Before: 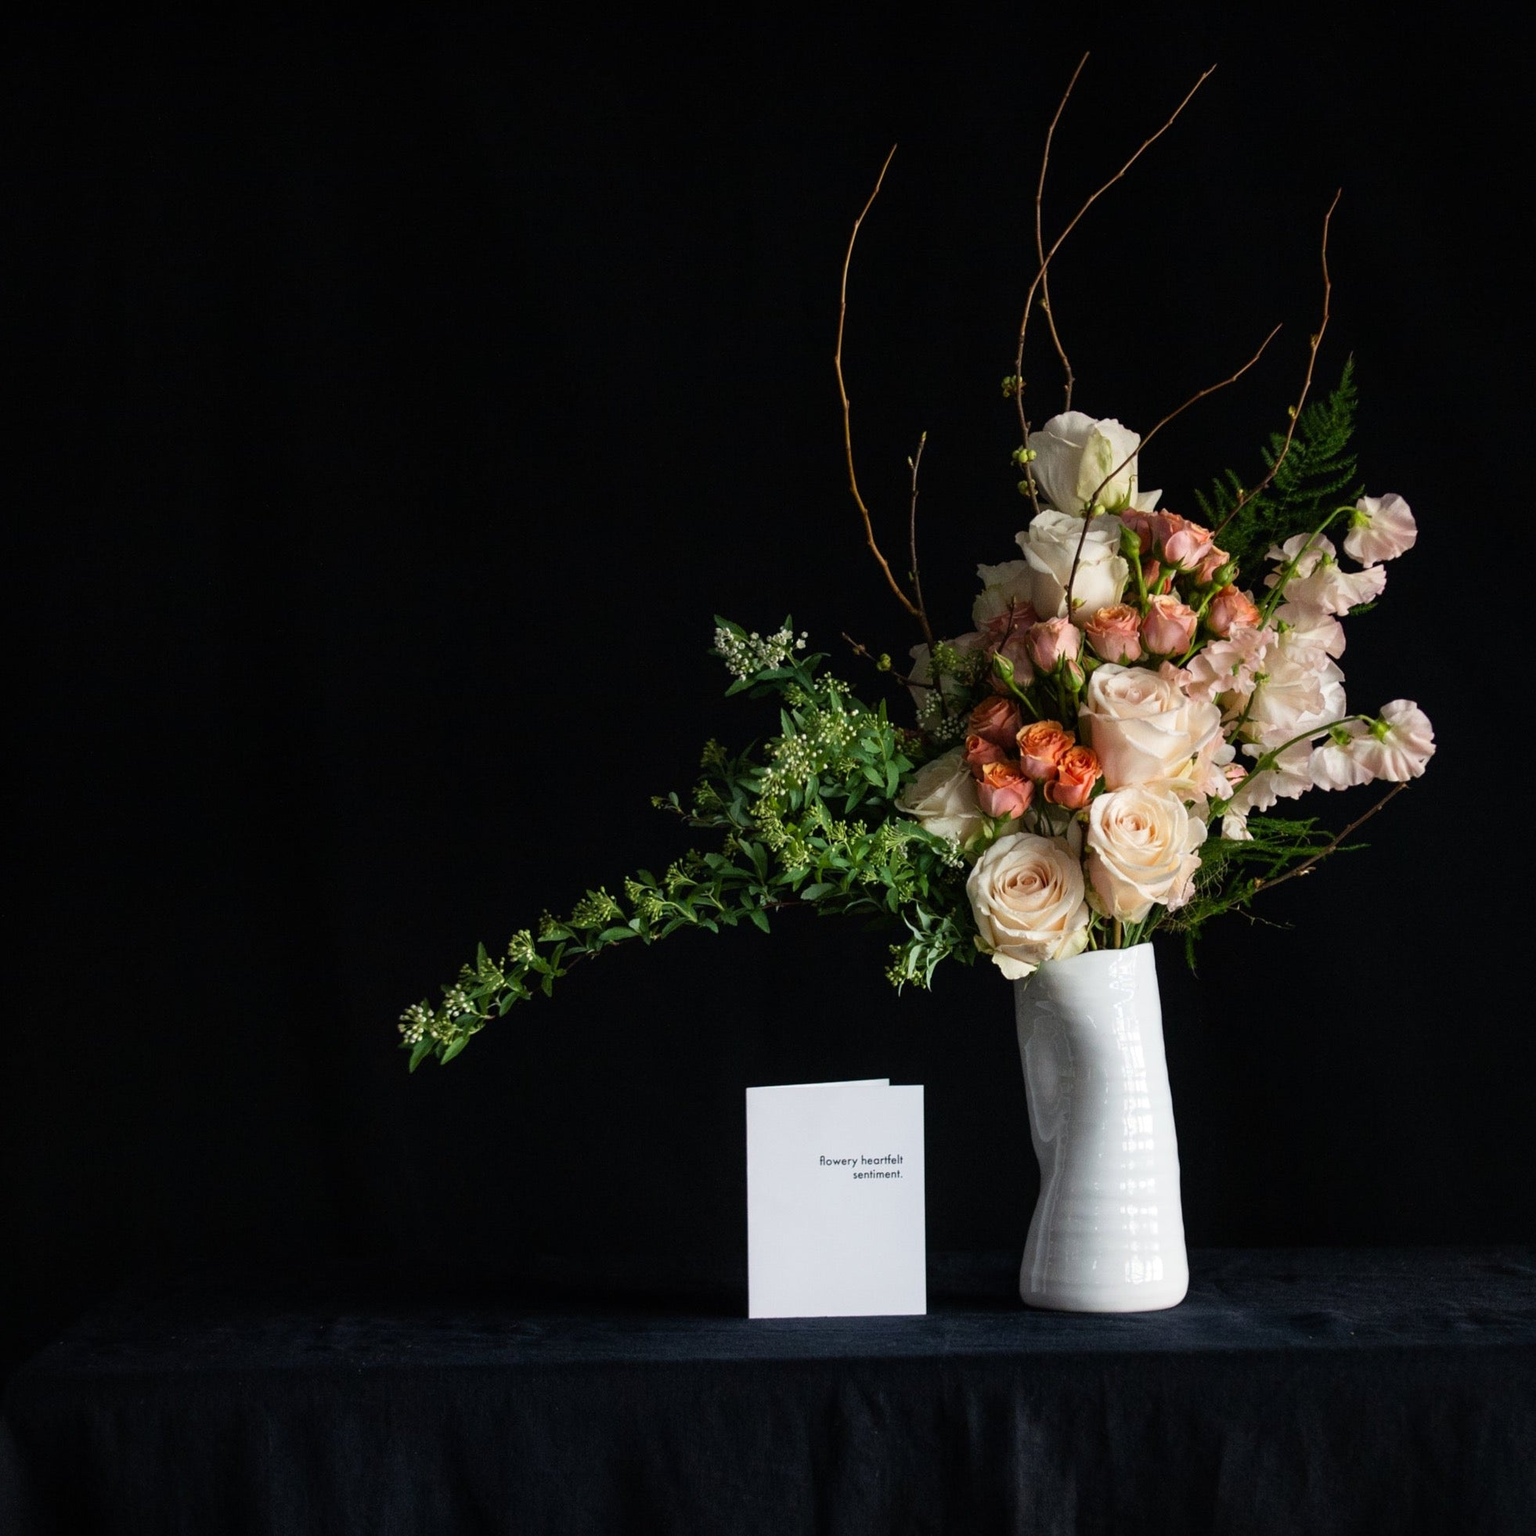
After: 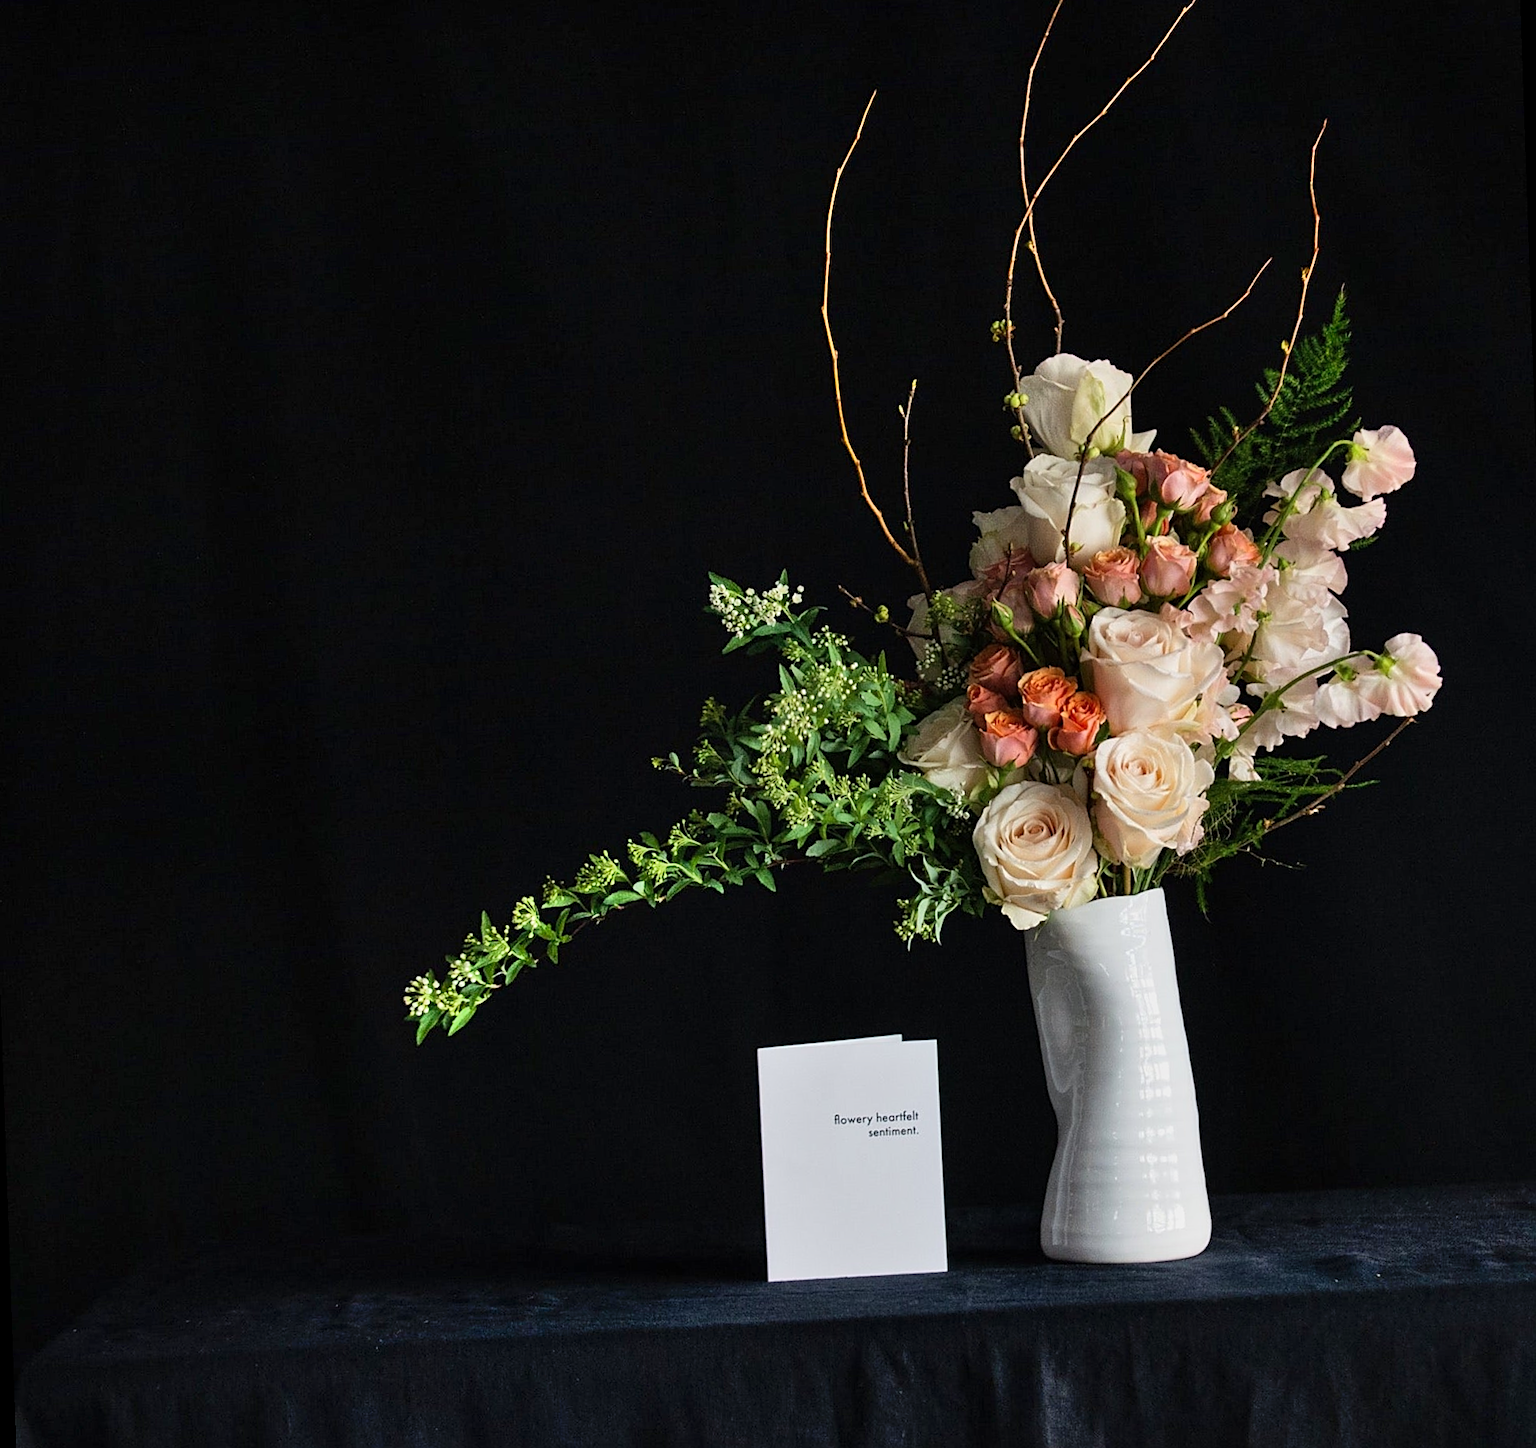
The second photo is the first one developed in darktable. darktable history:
shadows and highlights: soften with gaussian
tone equalizer: -8 EV -0.002 EV, -7 EV 0.005 EV, -6 EV -0.009 EV, -5 EV 0.011 EV, -4 EV -0.012 EV, -3 EV 0.007 EV, -2 EV -0.062 EV, -1 EV -0.293 EV, +0 EV -0.582 EV, smoothing diameter 2%, edges refinement/feathering 20, mask exposure compensation -1.57 EV, filter diffusion 5
sharpen: on, module defaults
rotate and perspective: rotation -2°, crop left 0.022, crop right 0.978, crop top 0.049, crop bottom 0.951
